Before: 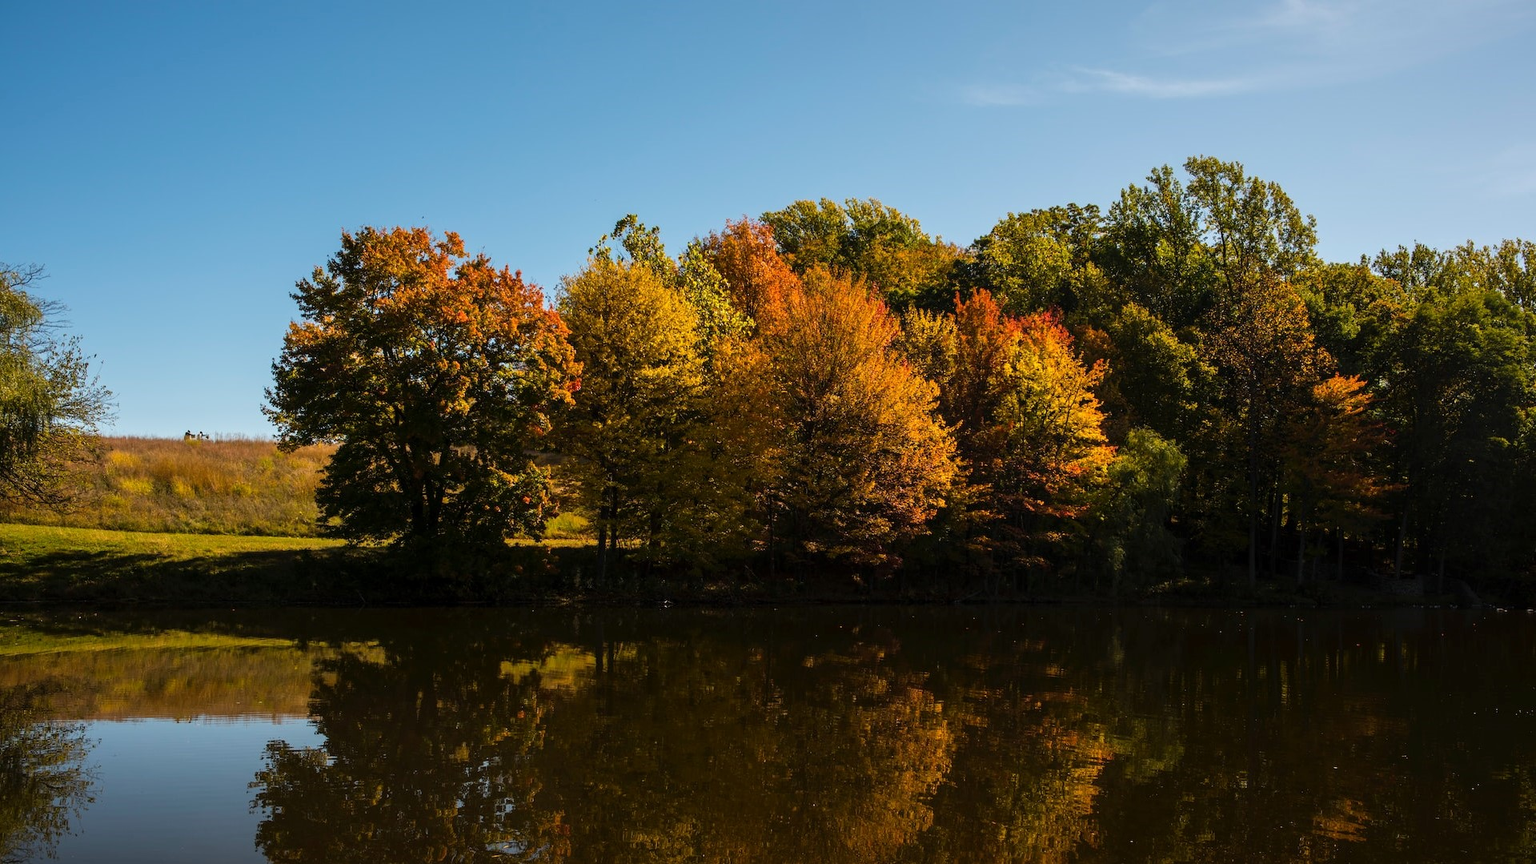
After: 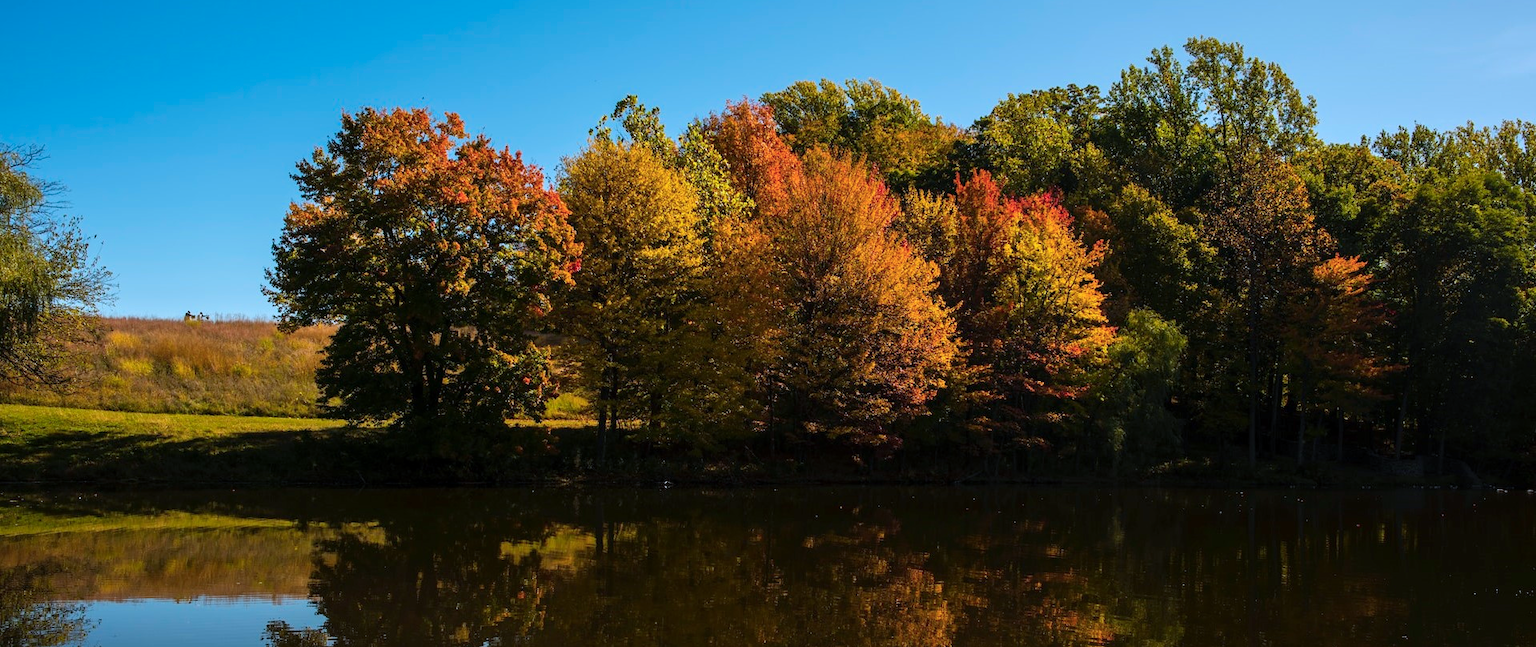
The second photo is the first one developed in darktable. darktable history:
crop: top 13.819%, bottom 11.169%
color calibration: output R [0.972, 0.068, -0.094, 0], output G [-0.178, 1.216, -0.086, 0], output B [0.095, -0.136, 0.98, 0], illuminant custom, x 0.371, y 0.381, temperature 4283.16 K
